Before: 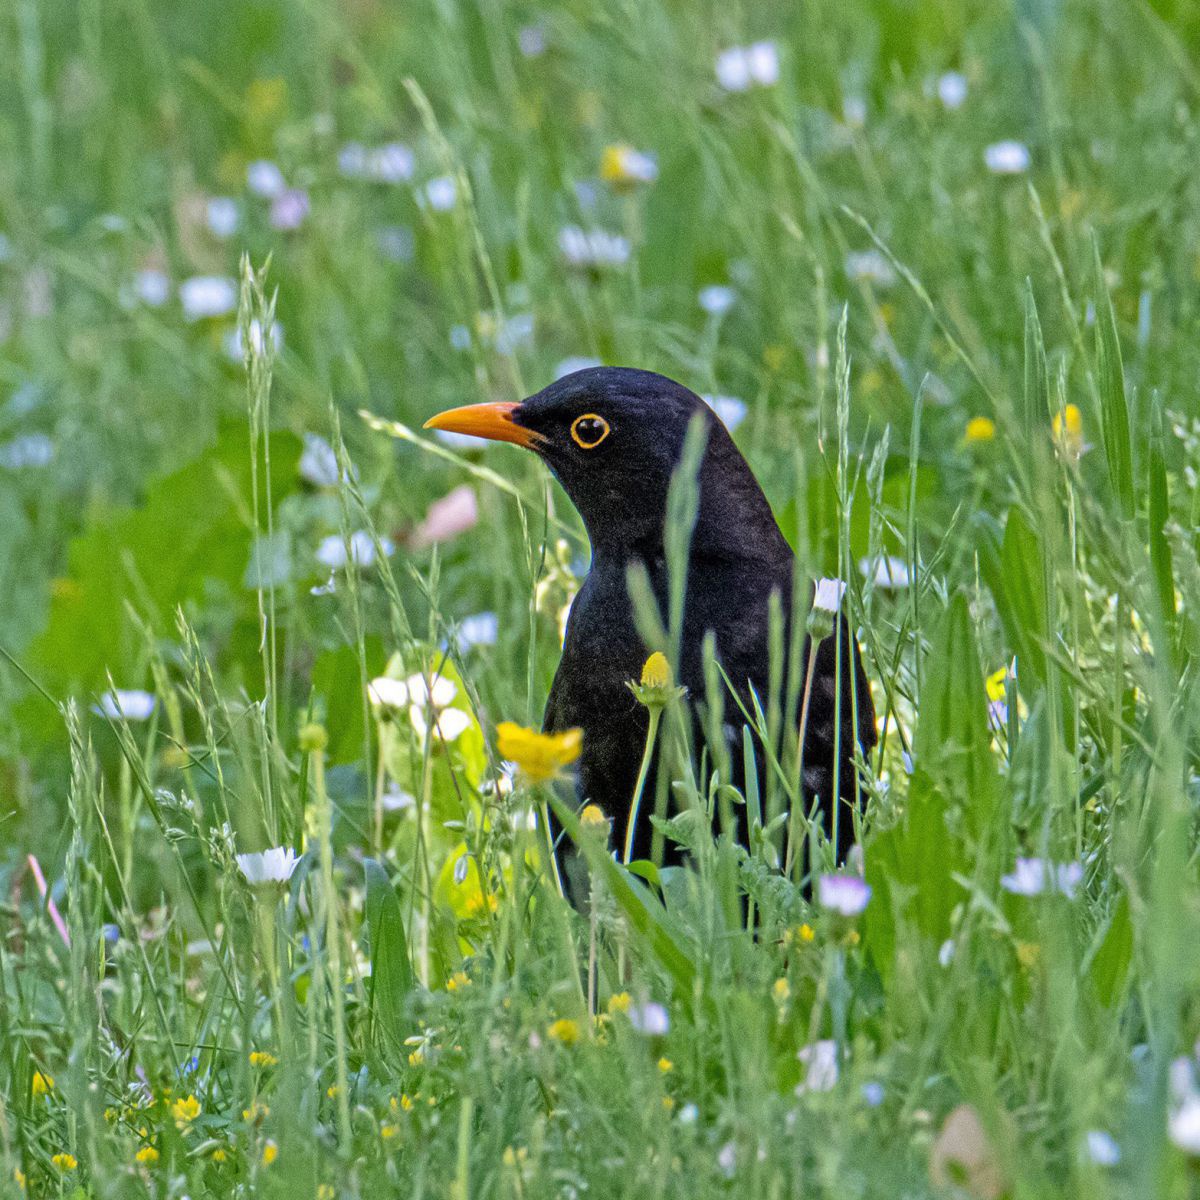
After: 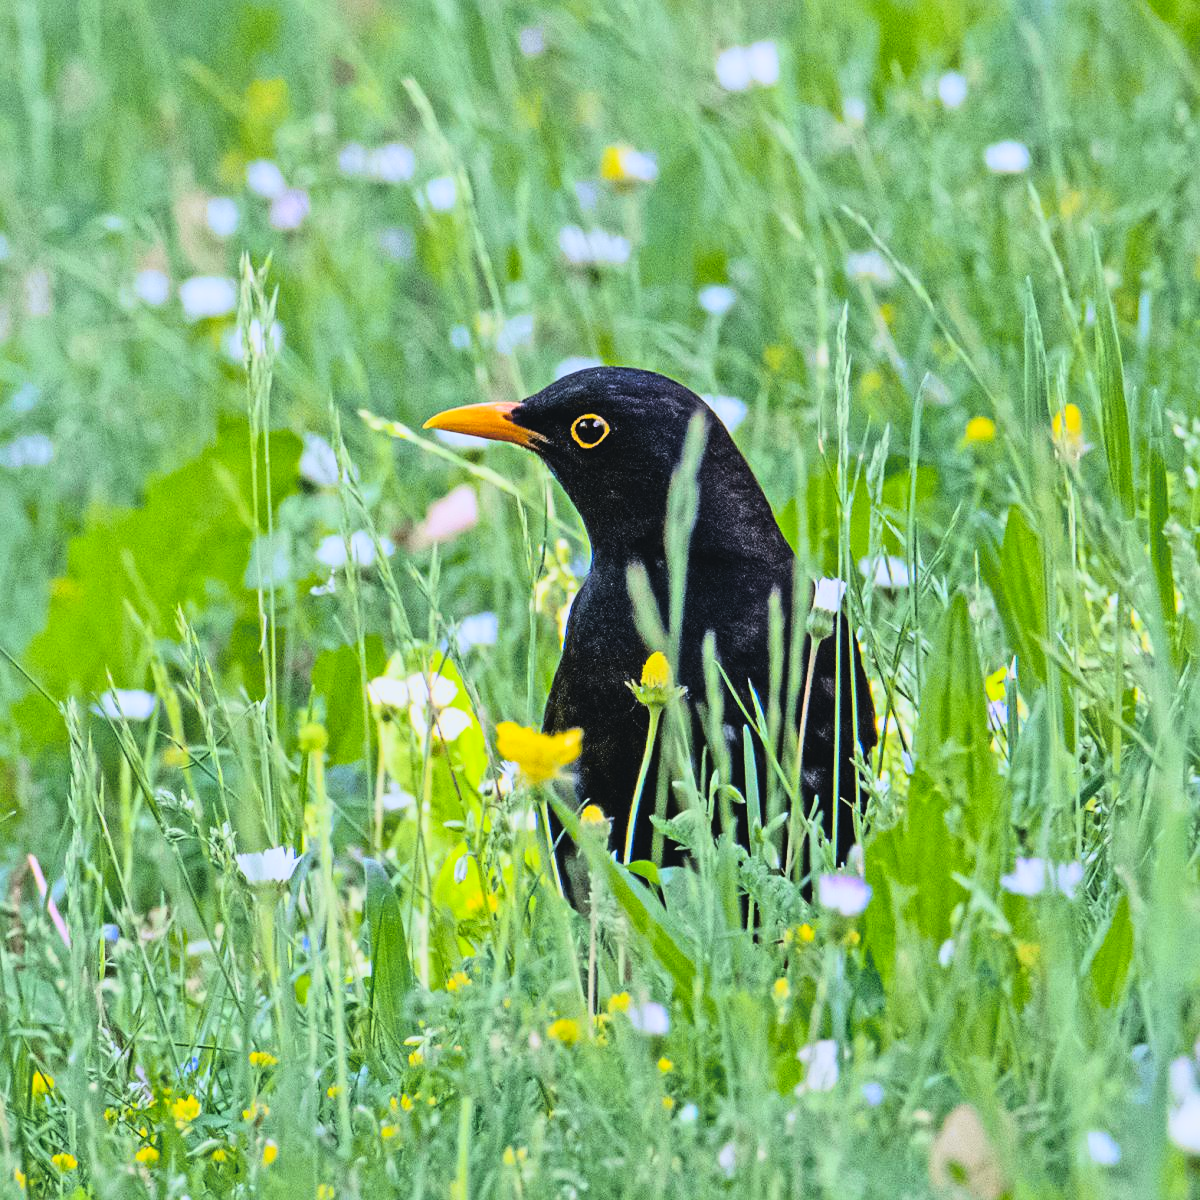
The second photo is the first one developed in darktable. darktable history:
exposure: black level correction -0.026, exposure -0.117 EV, compensate highlight preservation false
color calibration: x 0.355, y 0.368, temperature 4706.6 K, saturation algorithm version 1 (2020)
sharpen: amount 0.214
filmic rgb: middle gray luminance 12.83%, black relative exposure -10.09 EV, white relative exposure 3.46 EV, target black luminance 0%, hardness 5.67, latitude 44.77%, contrast 1.229, highlights saturation mix 4.6%, shadows ↔ highlights balance 27.63%, iterations of high-quality reconstruction 0
tone curve: curves: ch0 [(0.003, 0.023) (0.071, 0.052) (0.236, 0.197) (0.466, 0.557) (0.625, 0.761) (0.783, 0.9) (0.994, 0.968)]; ch1 [(0, 0) (0.262, 0.227) (0.417, 0.386) (0.469, 0.467) (0.502, 0.498) (0.528, 0.53) (0.573, 0.579) (0.605, 0.621) (0.644, 0.671) (0.686, 0.728) (0.994, 0.987)]; ch2 [(0, 0) (0.262, 0.188) (0.385, 0.353) (0.427, 0.424) (0.495, 0.493) (0.515, 0.54) (0.547, 0.561) (0.589, 0.613) (0.644, 0.748) (1, 1)], color space Lab, independent channels, preserve colors none
